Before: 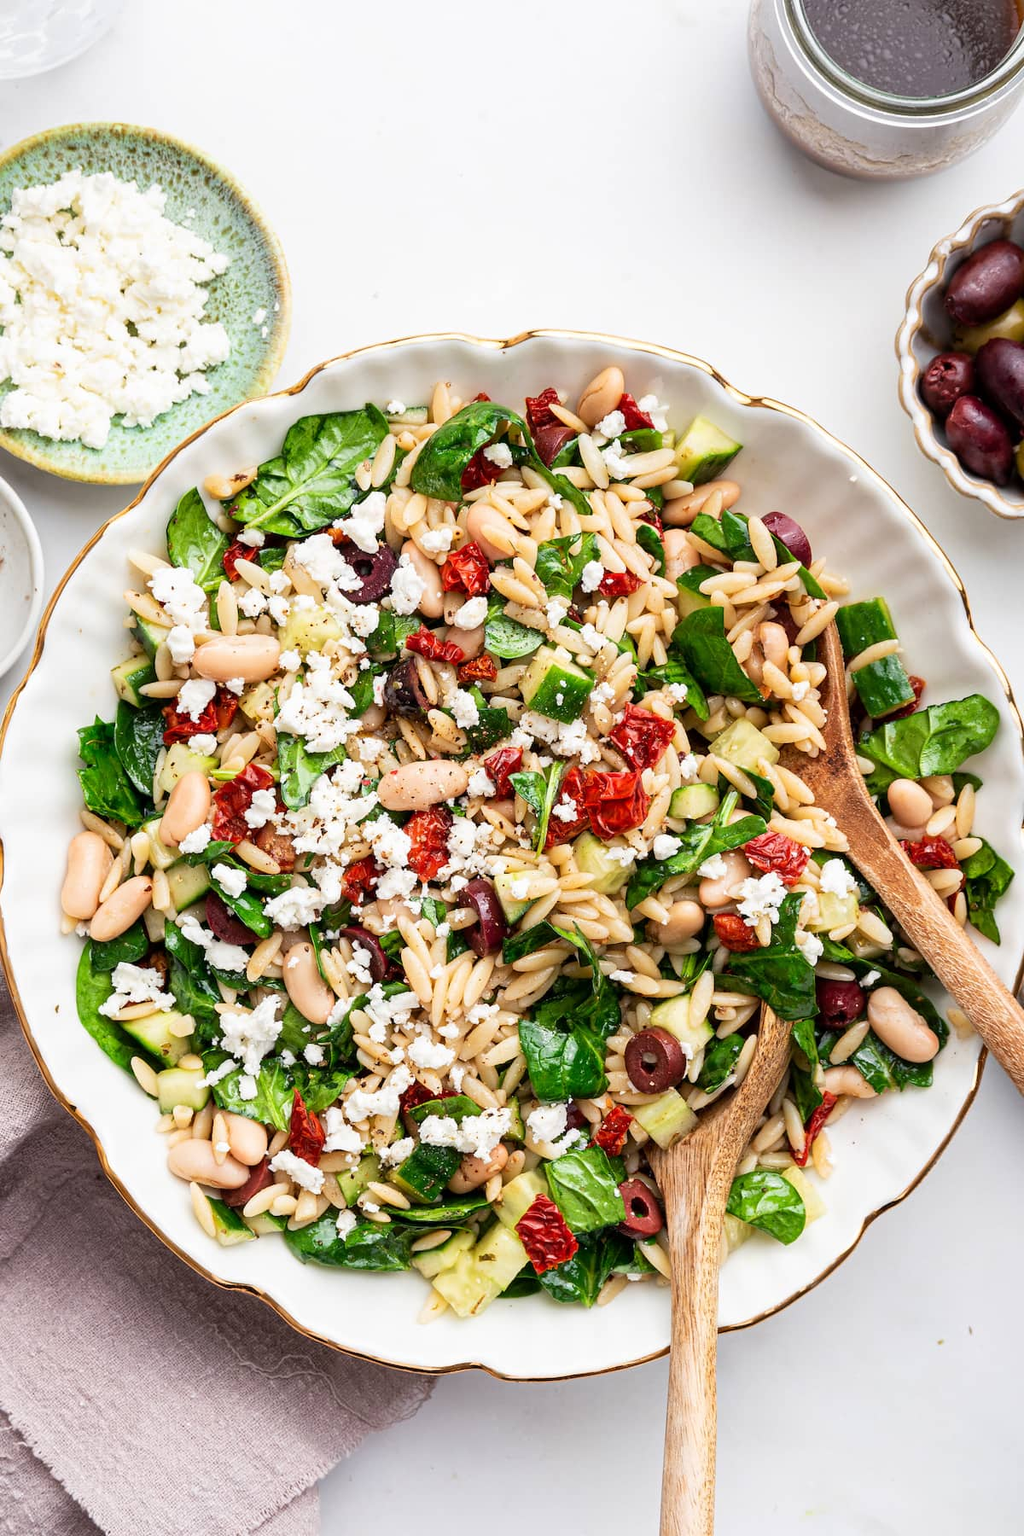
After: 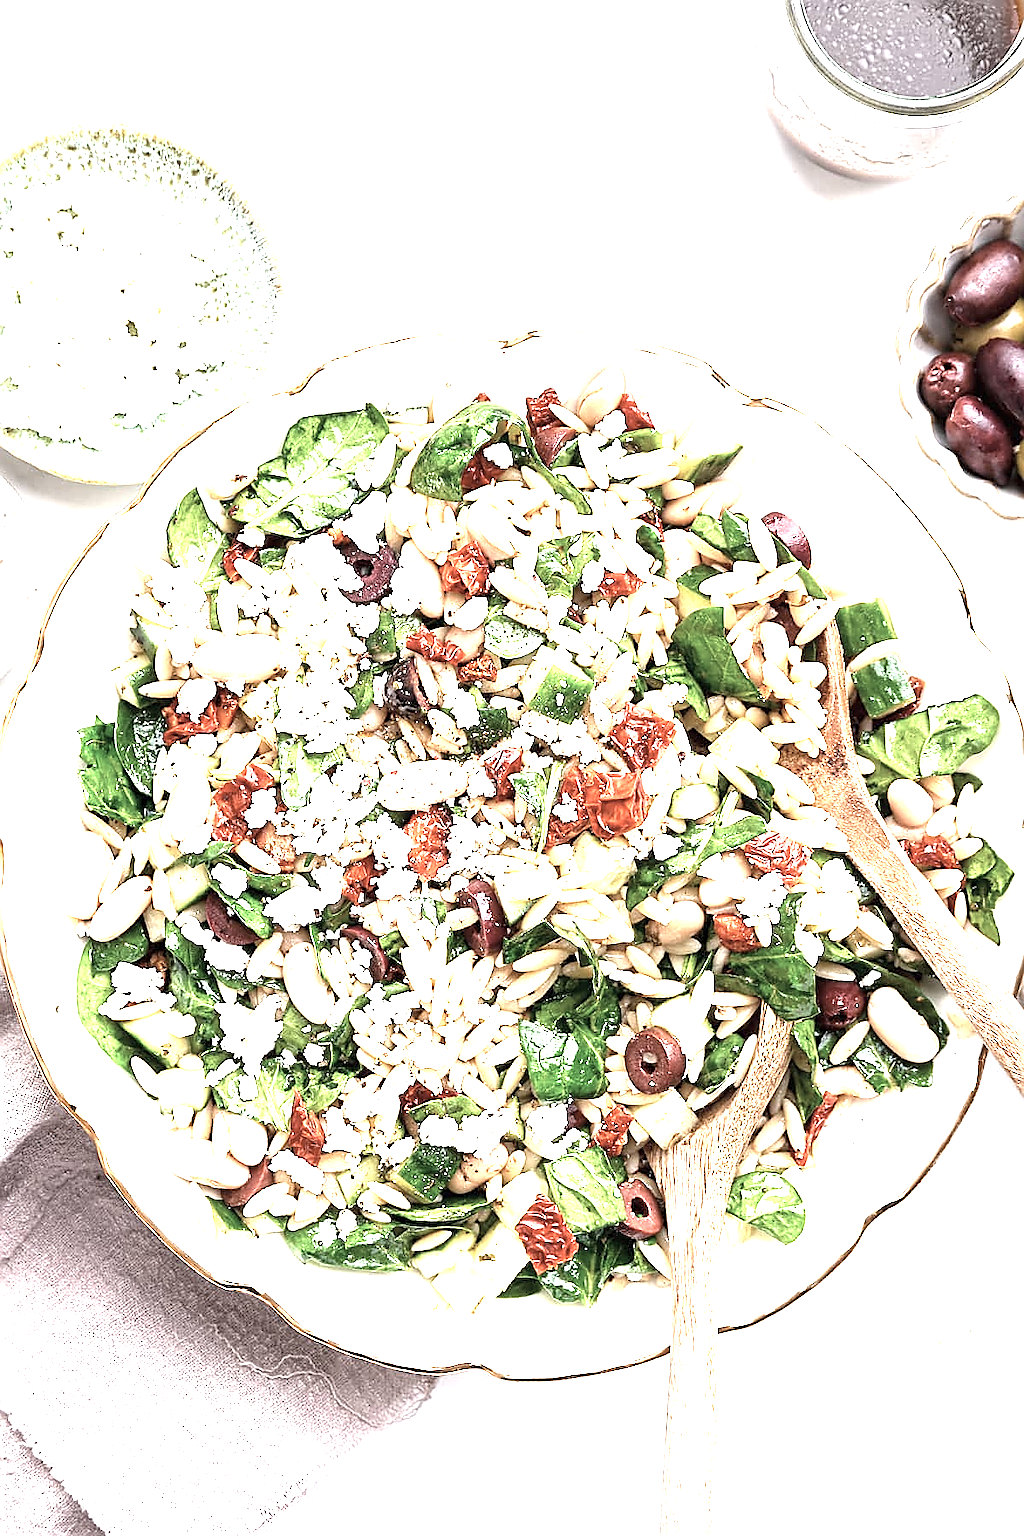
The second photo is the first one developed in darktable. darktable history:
sharpen: radius 1.4, amount 1.25, threshold 0.7
color correction: saturation 0.57
exposure: black level correction 0, exposure 1.9 EV, compensate highlight preservation false
